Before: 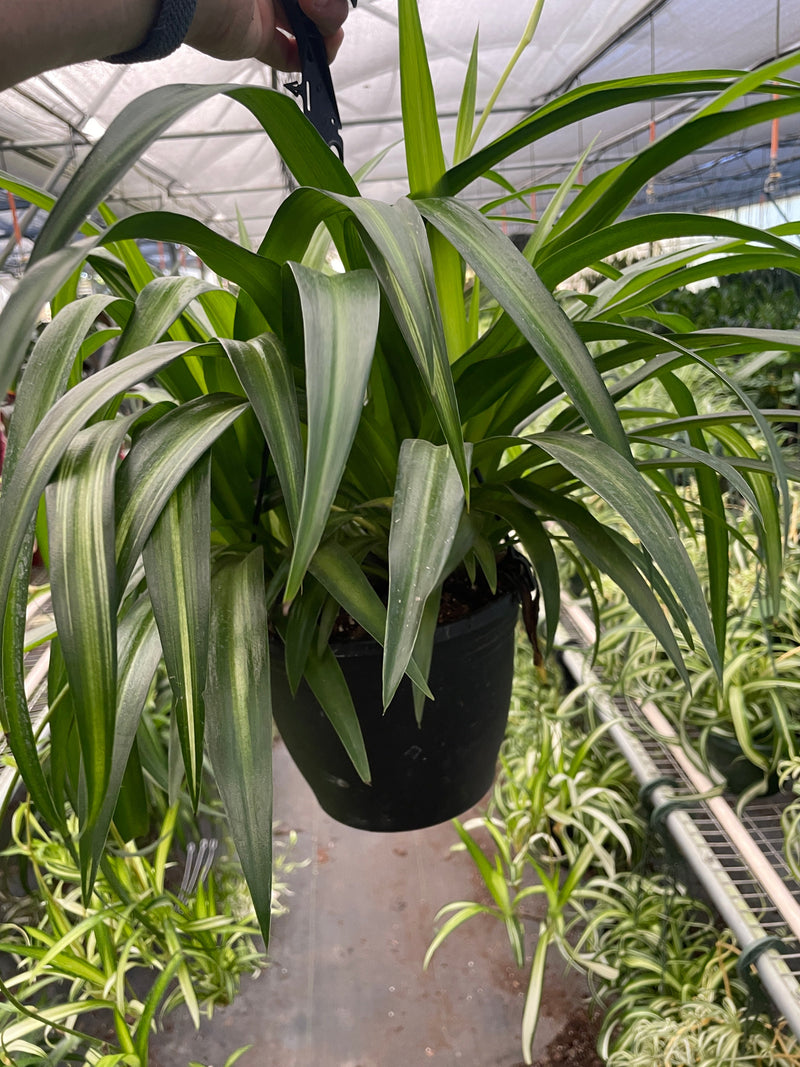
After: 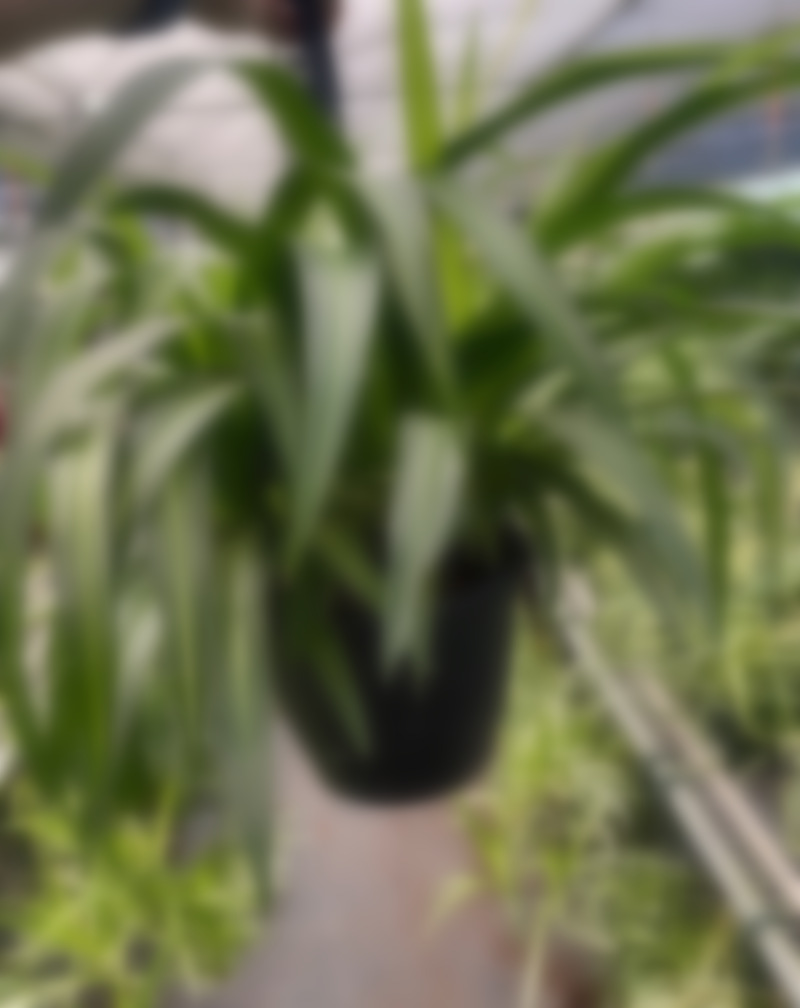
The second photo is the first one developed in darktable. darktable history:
sharpen: on, module defaults
lowpass: on, module defaults
crop and rotate: top 2.479%, bottom 3.018%
